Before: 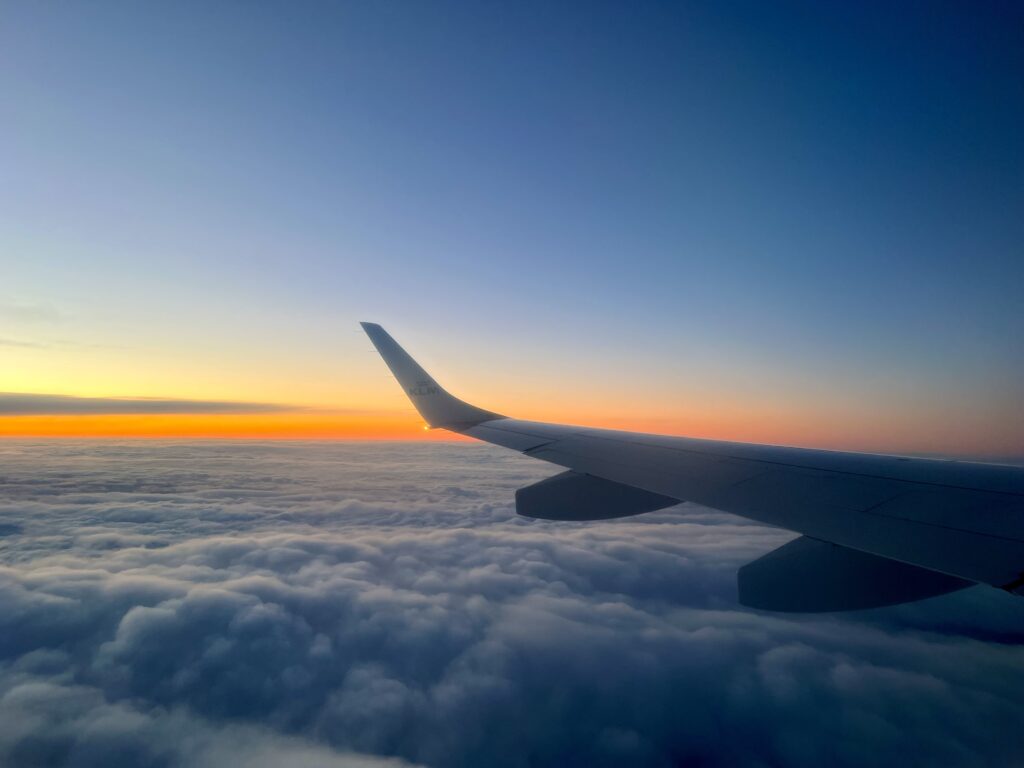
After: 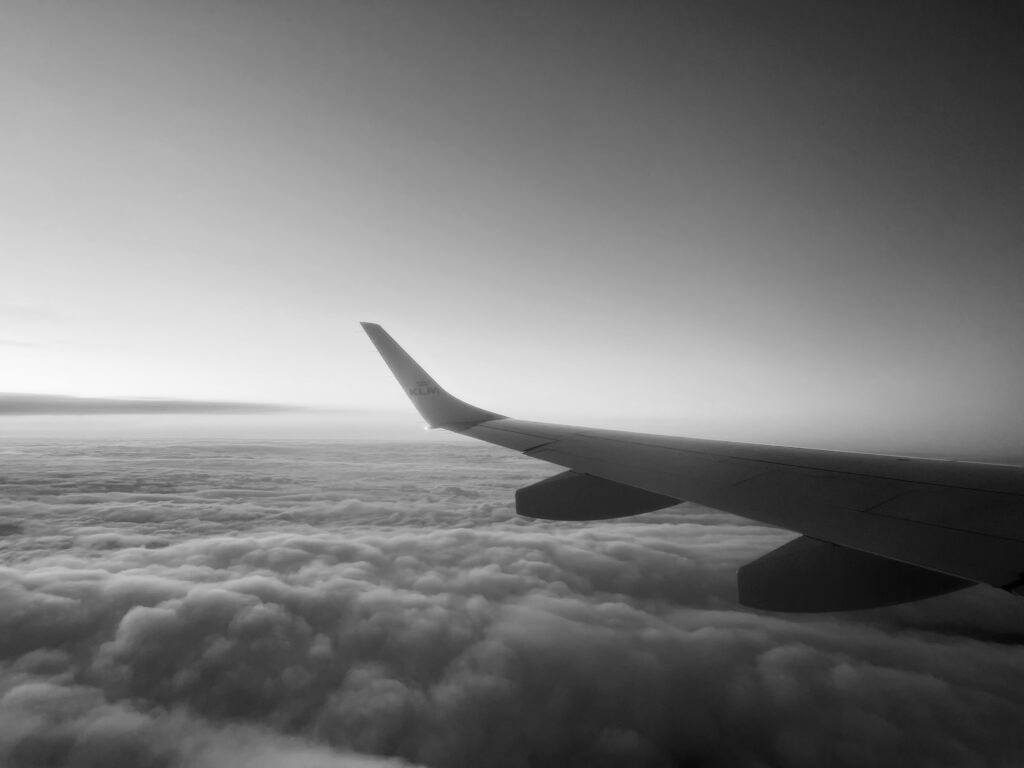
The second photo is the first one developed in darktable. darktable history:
contrast brightness saturation: contrast 0.2, brightness 0.16, saturation 0.22
monochrome: a 32, b 64, size 2.3
tone equalizer: on, module defaults
